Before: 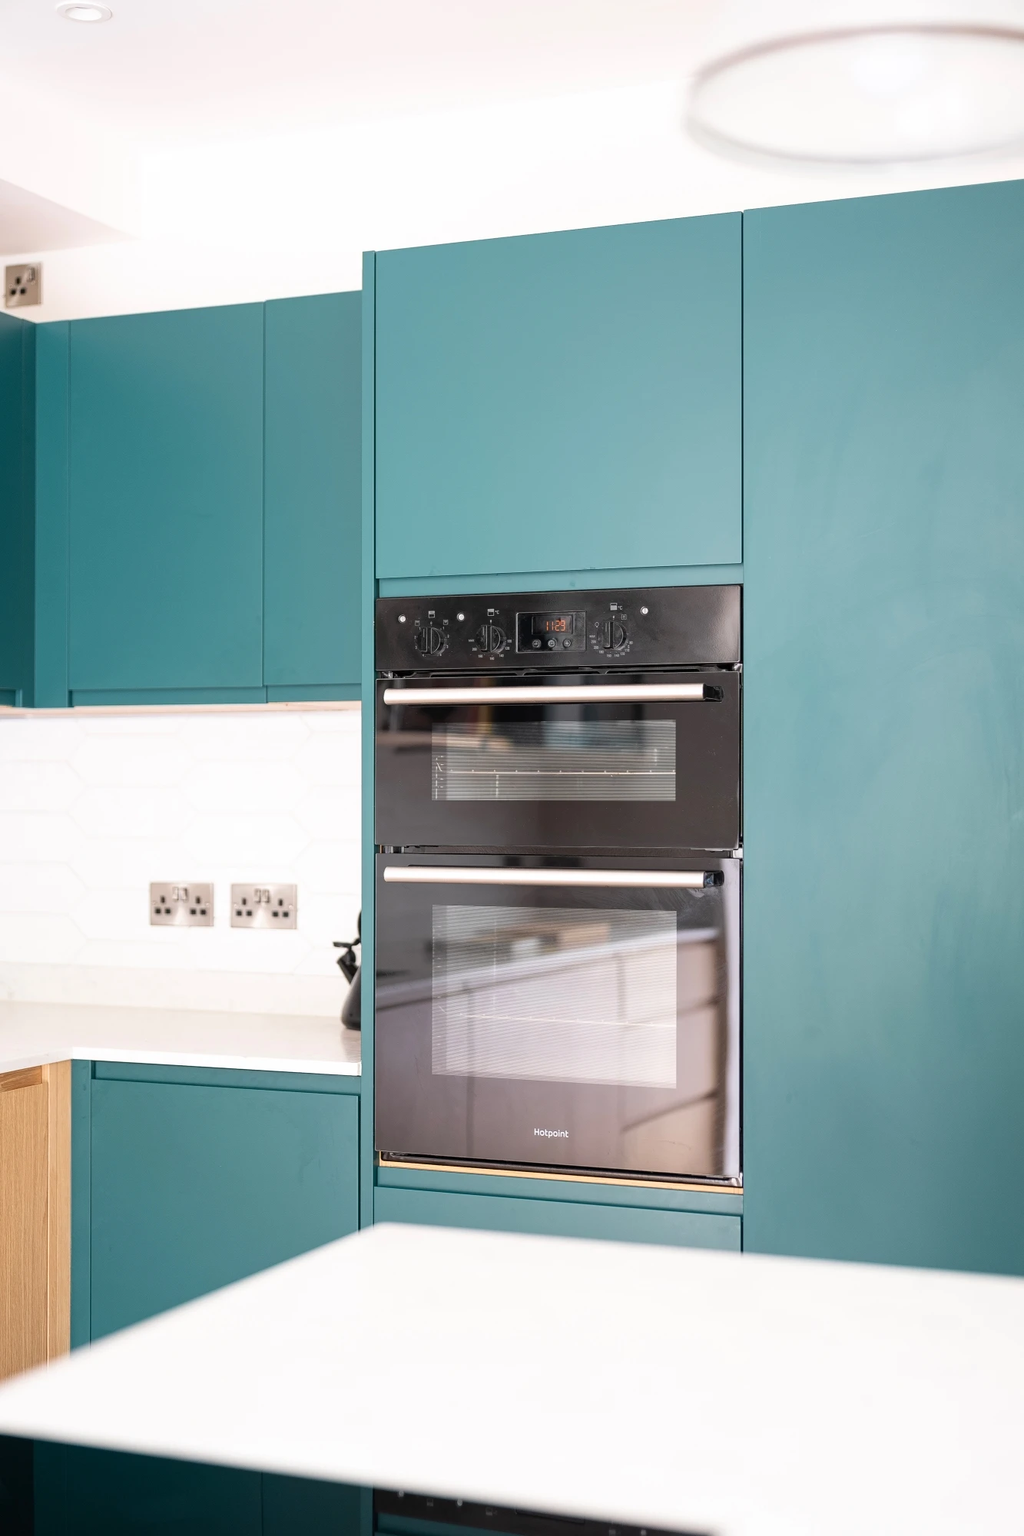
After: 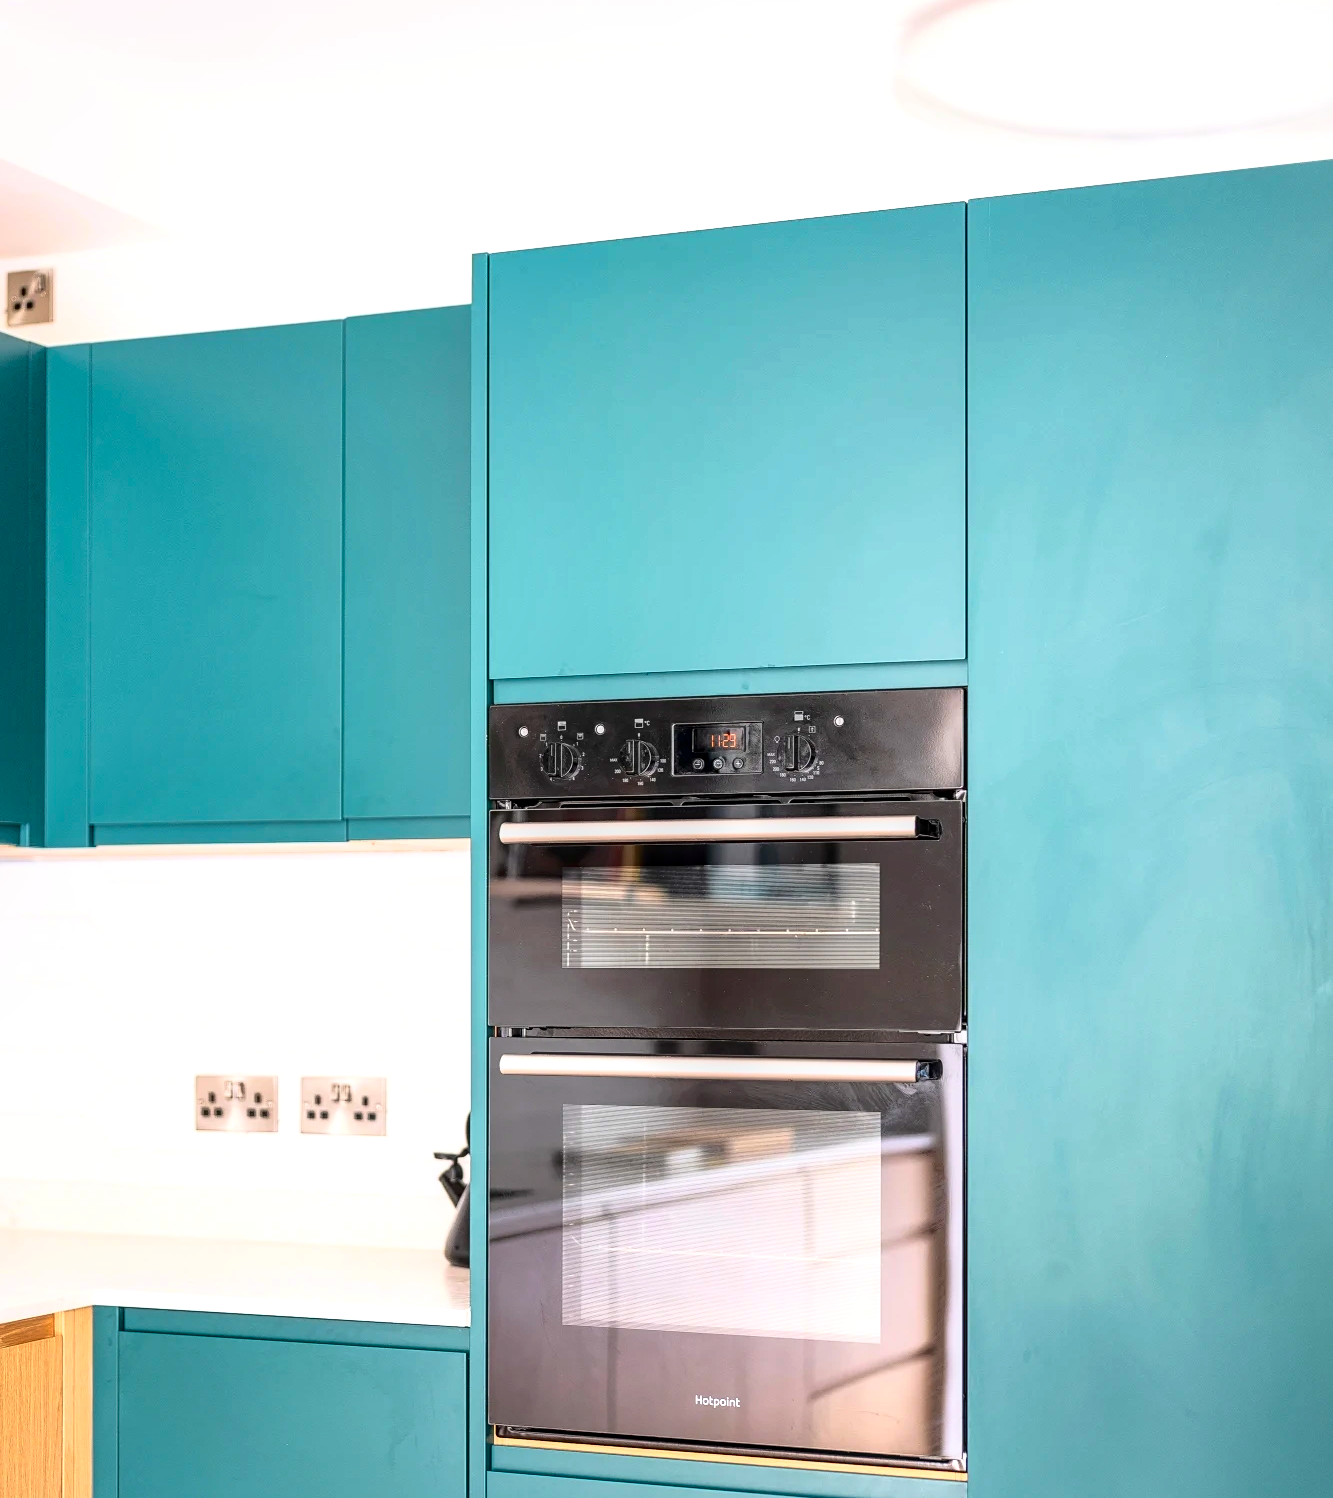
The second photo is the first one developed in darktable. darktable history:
crop: top 3.742%, bottom 21.347%
contrast brightness saturation: contrast 0.131, brightness -0.054, saturation 0.155
color correction: highlights b* -0.039
shadows and highlights: on, module defaults
local contrast: detail 130%
base curve: curves: ch0 [(0, 0) (0.028, 0.03) (0.121, 0.232) (0.46, 0.748) (0.859, 0.968) (1, 1)]
sharpen: amount 0.201
